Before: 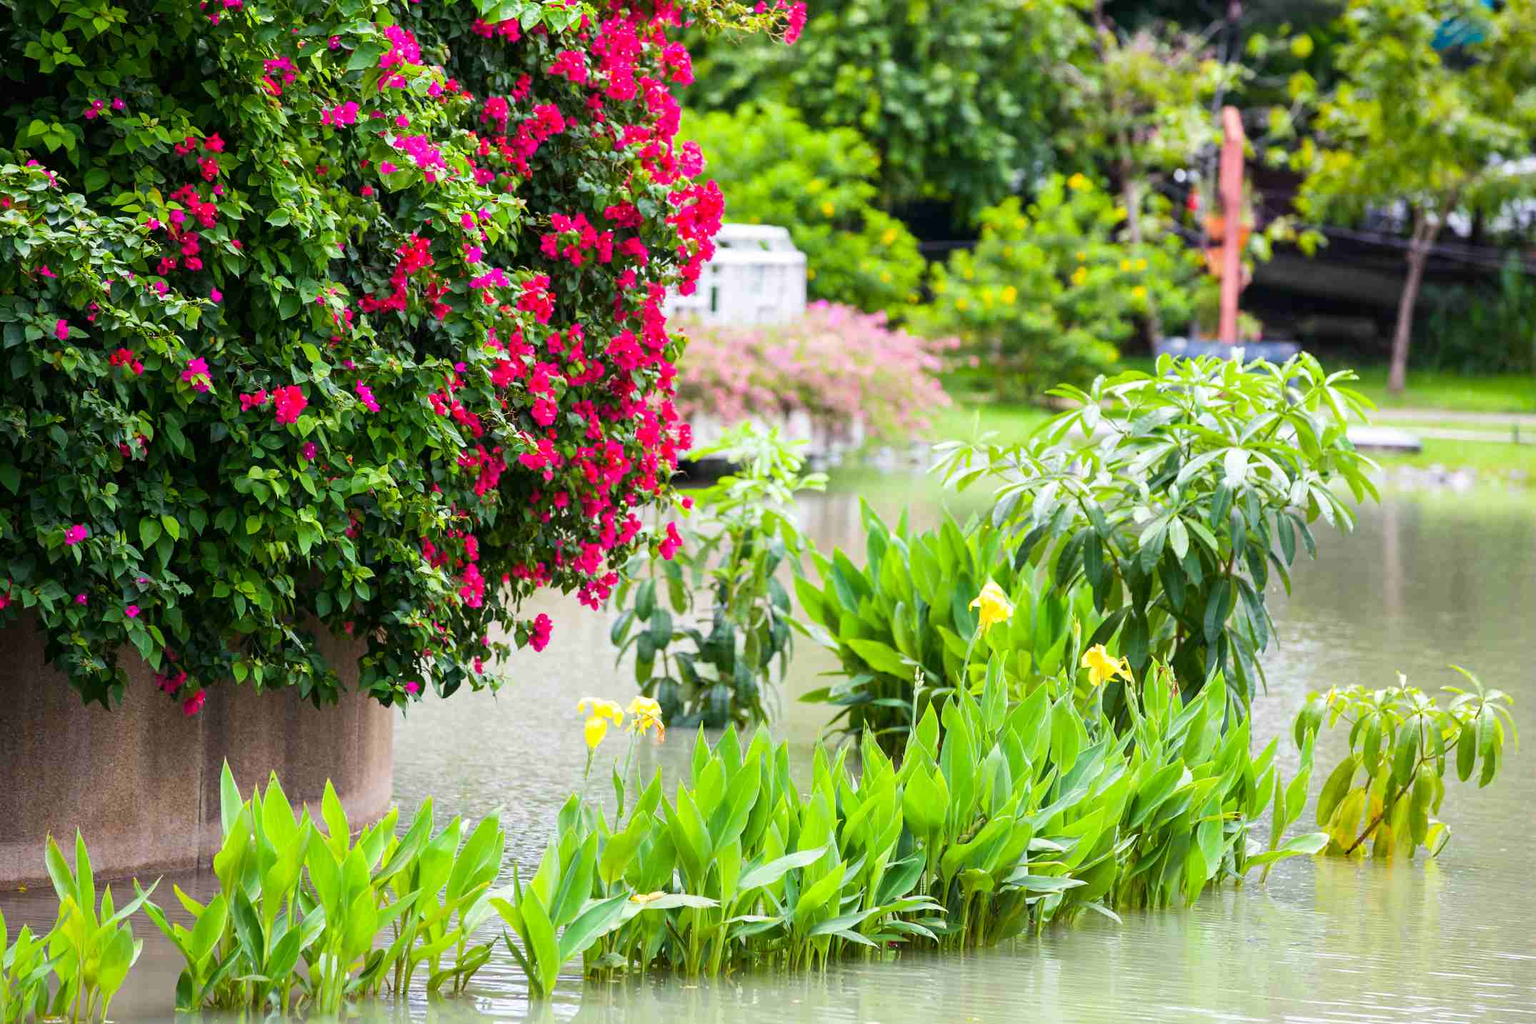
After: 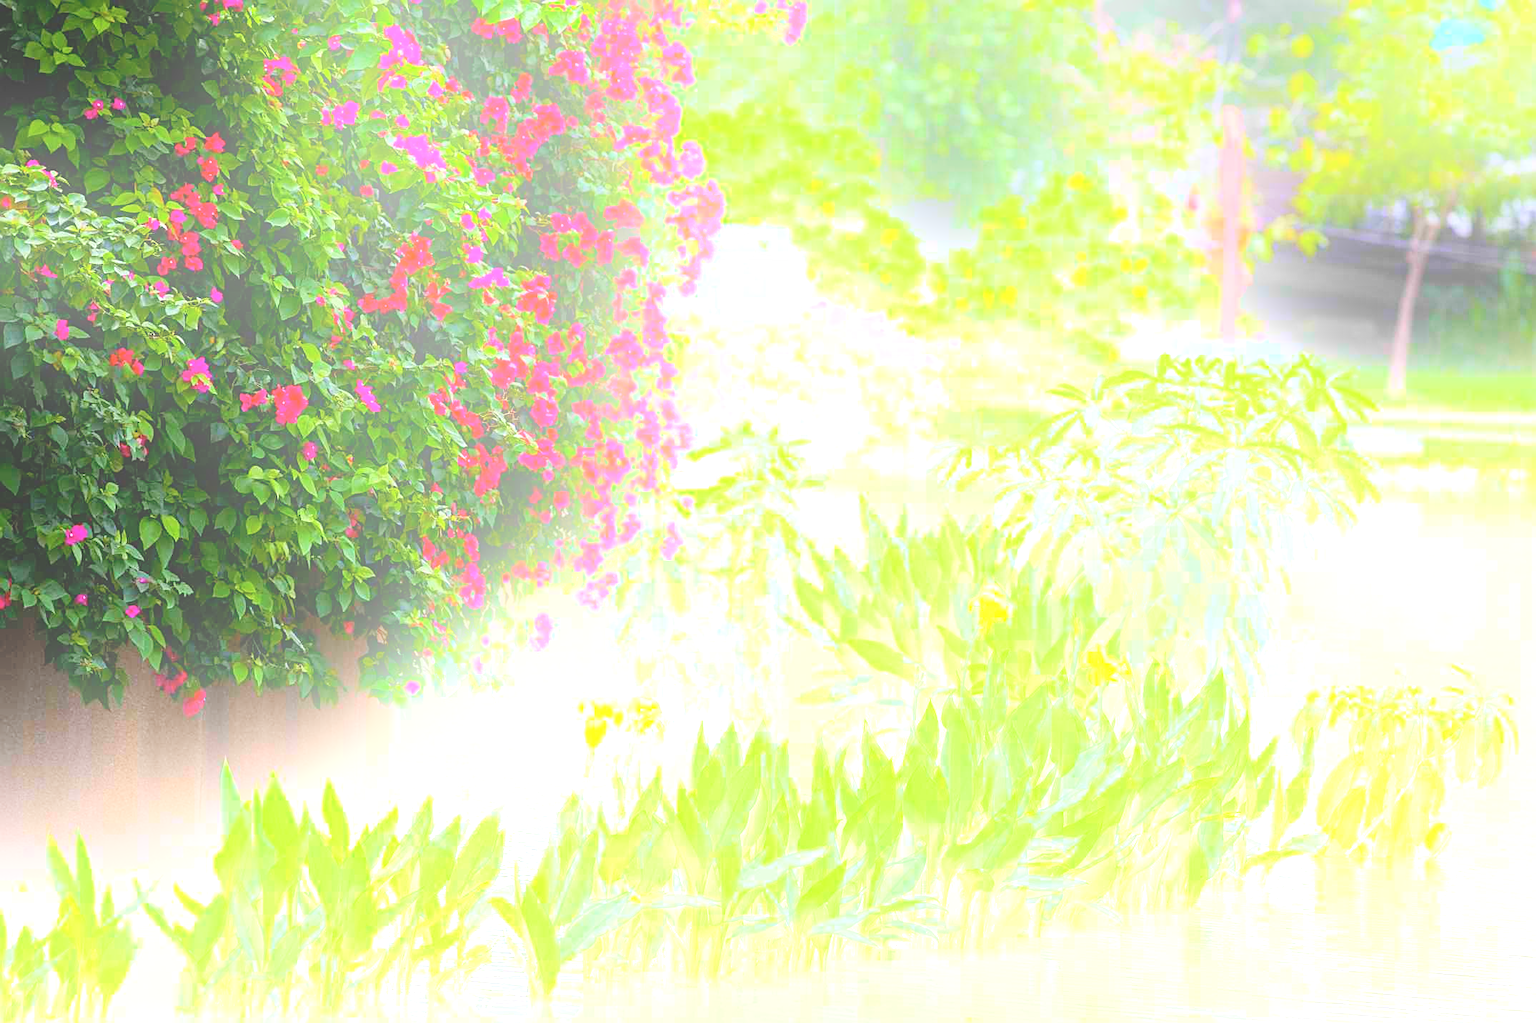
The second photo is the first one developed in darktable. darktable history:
tone equalizer: on, module defaults
sharpen: on, module defaults
bloom: size 25%, threshold 5%, strength 90%
exposure: black level correction 0.005, exposure 0.014 EV, compensate highlight preservation false
